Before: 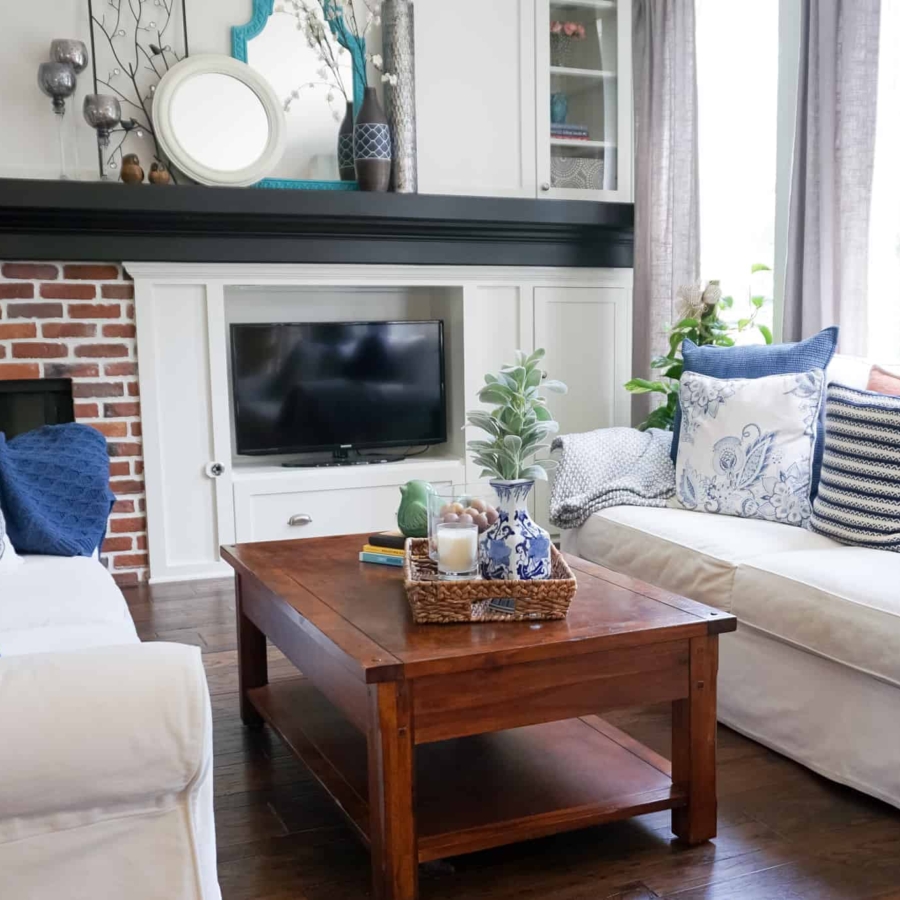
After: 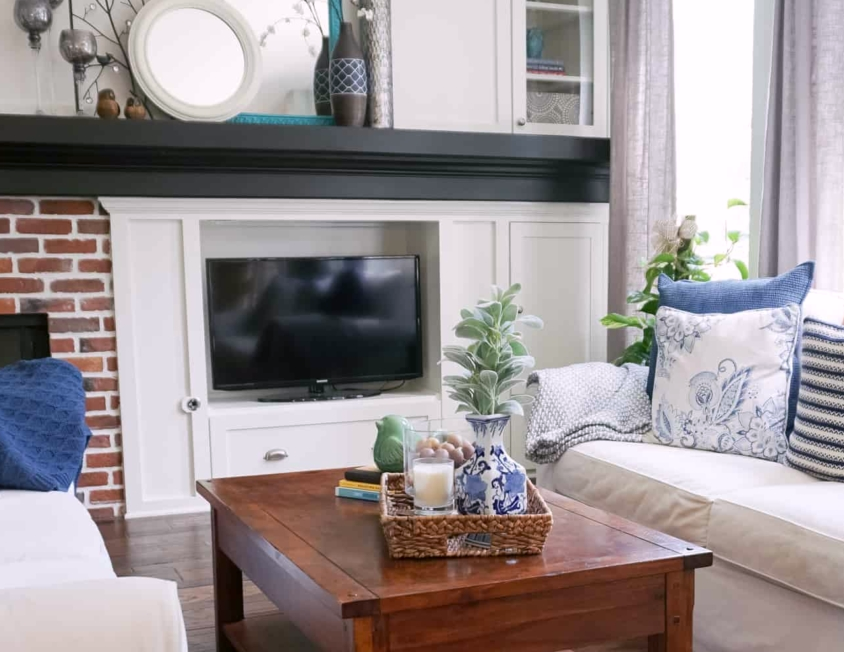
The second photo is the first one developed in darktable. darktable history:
crop: left 2.737%, top 7.287%, right 3.421%, bottom 20.179%
color correction: highlights a* 3.12, highlights b* -1.55, shadows a* -0.101, shadows b* 2.52, saturation 0.98
